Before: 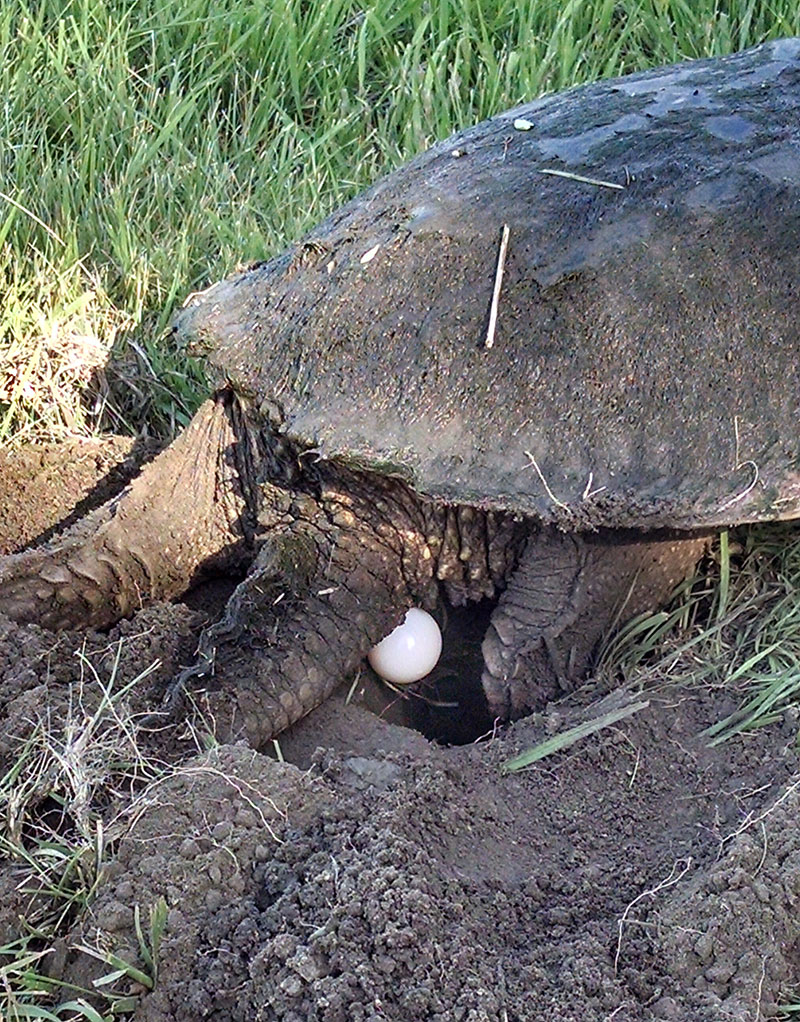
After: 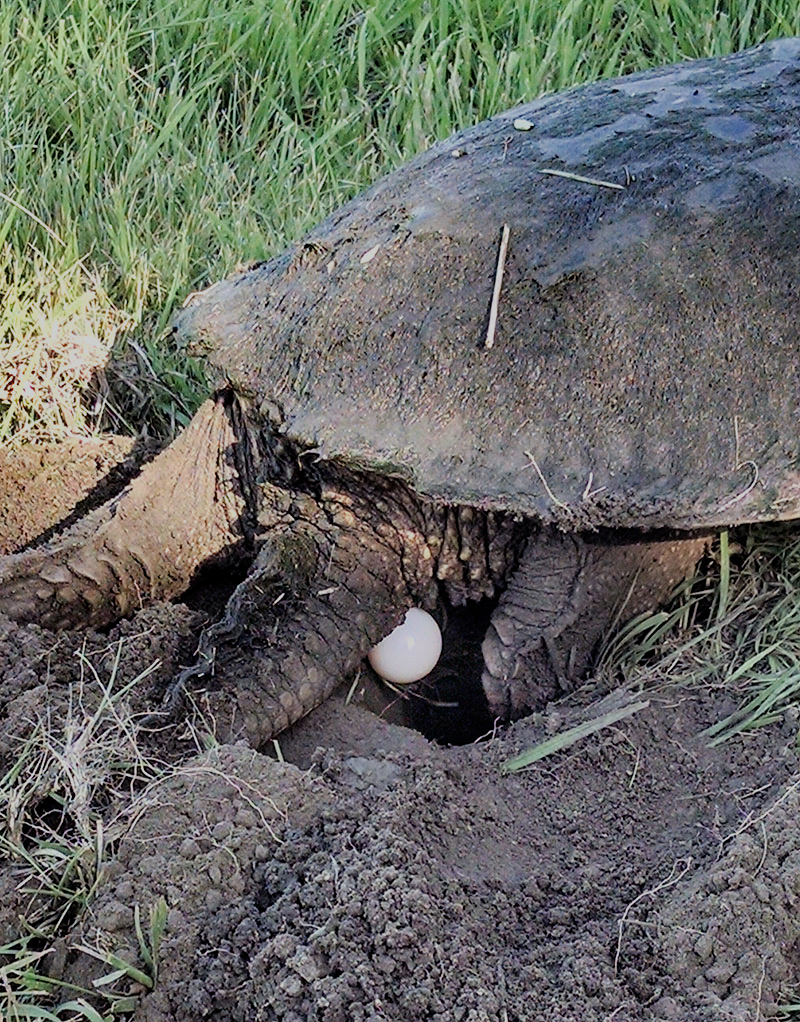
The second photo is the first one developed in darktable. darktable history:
filmic rgb: black relative exposure -6.9 EV, white relative exposure 5.65 EV, hardness 2.86
